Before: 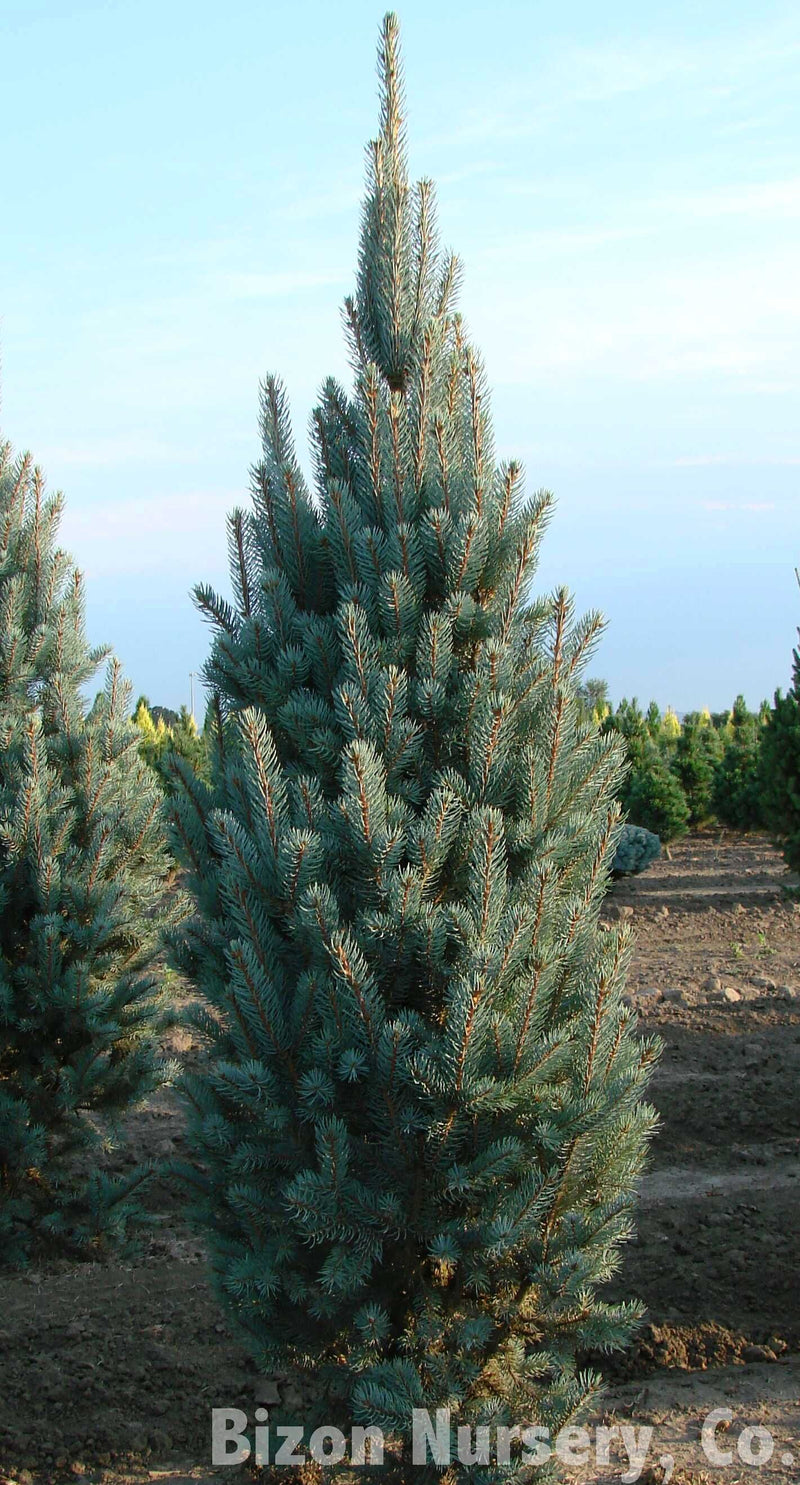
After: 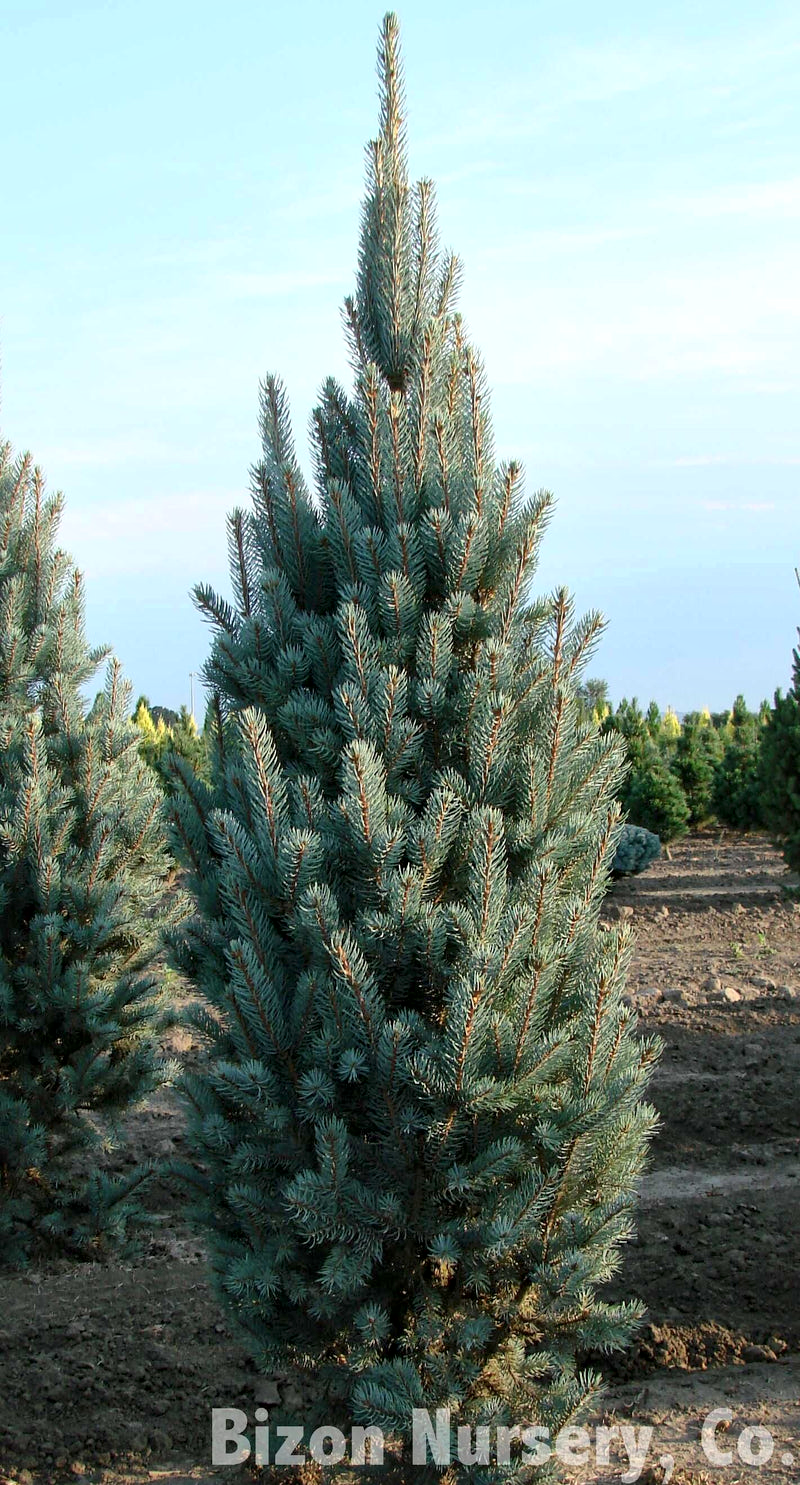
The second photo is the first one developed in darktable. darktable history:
tone curve: curves: ch0 [(0, 0) (0.003, 0.003) (0.011, 0.012) (0.025, 0.026) (0.044, 0.046) (0.069, 0.072) (0.1, 0.104) (0.136, 0.141) (0.177, 0.185) (0.224, 0.234) (0.277, 0.289) (0.335, 0.349) (0.399, 0.415) (0.468, 0.488) (0.543, 0.566) (0.623, 0.649) (0.709, 0.739) (0.801, 0.834) (0.898, 0.923) (1, 1)], color space Lab, independent channels, preserve colors none
local contrast: mode bilateral grid, contrast 20, coarseness 49, detail 149%, midtone range 0.2
